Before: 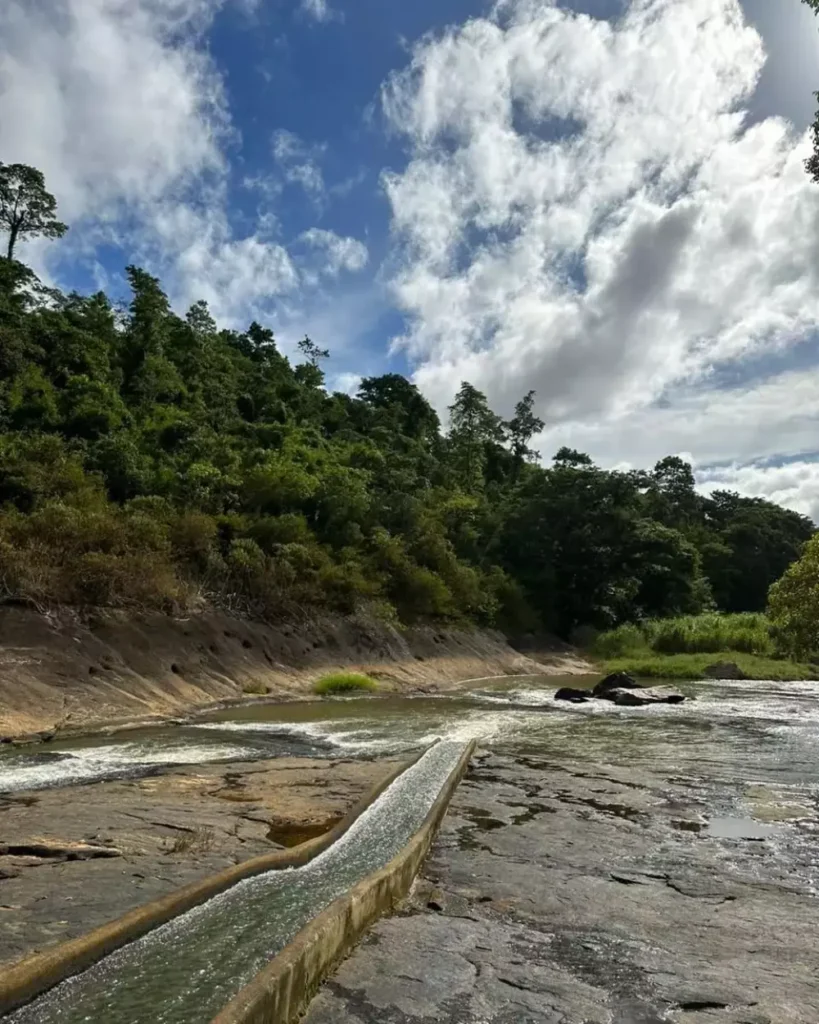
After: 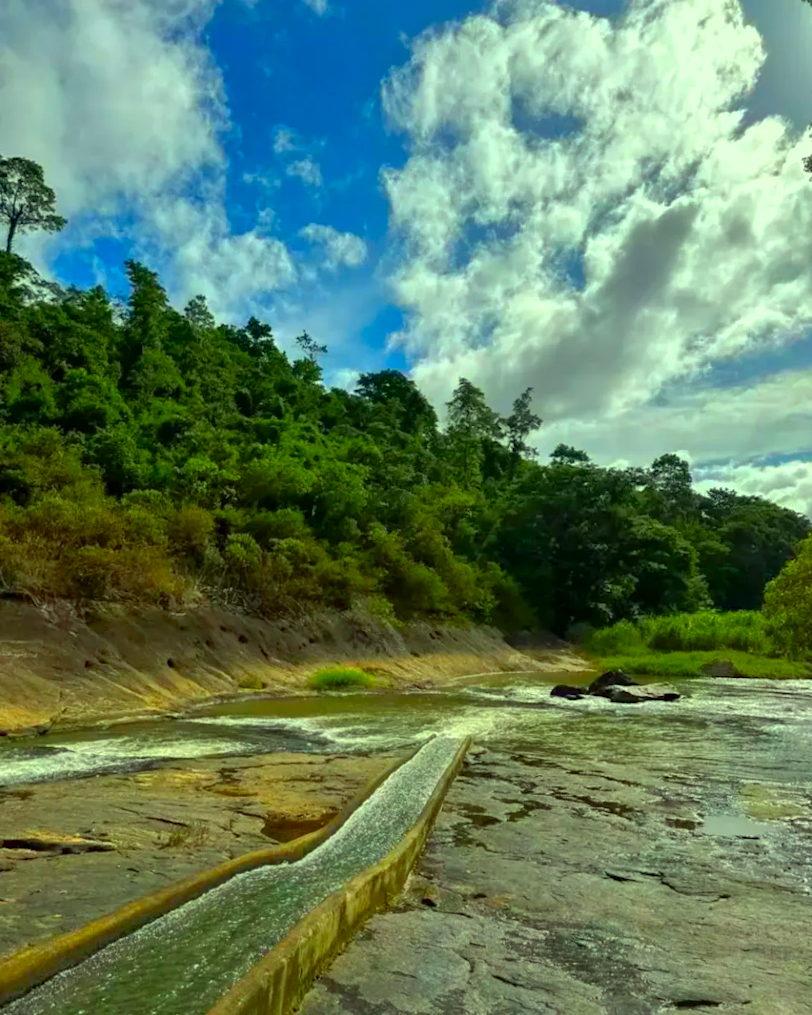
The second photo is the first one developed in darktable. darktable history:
shadows and highlights: on, module defaults
exposure: black level correction 0.001, exposure 0.144 EV, compensate highlight preservation false
crop and rotate: angle -0.387°
color correction: highlights a* -10.77, highlights b* 9.88, saturation 1.71
